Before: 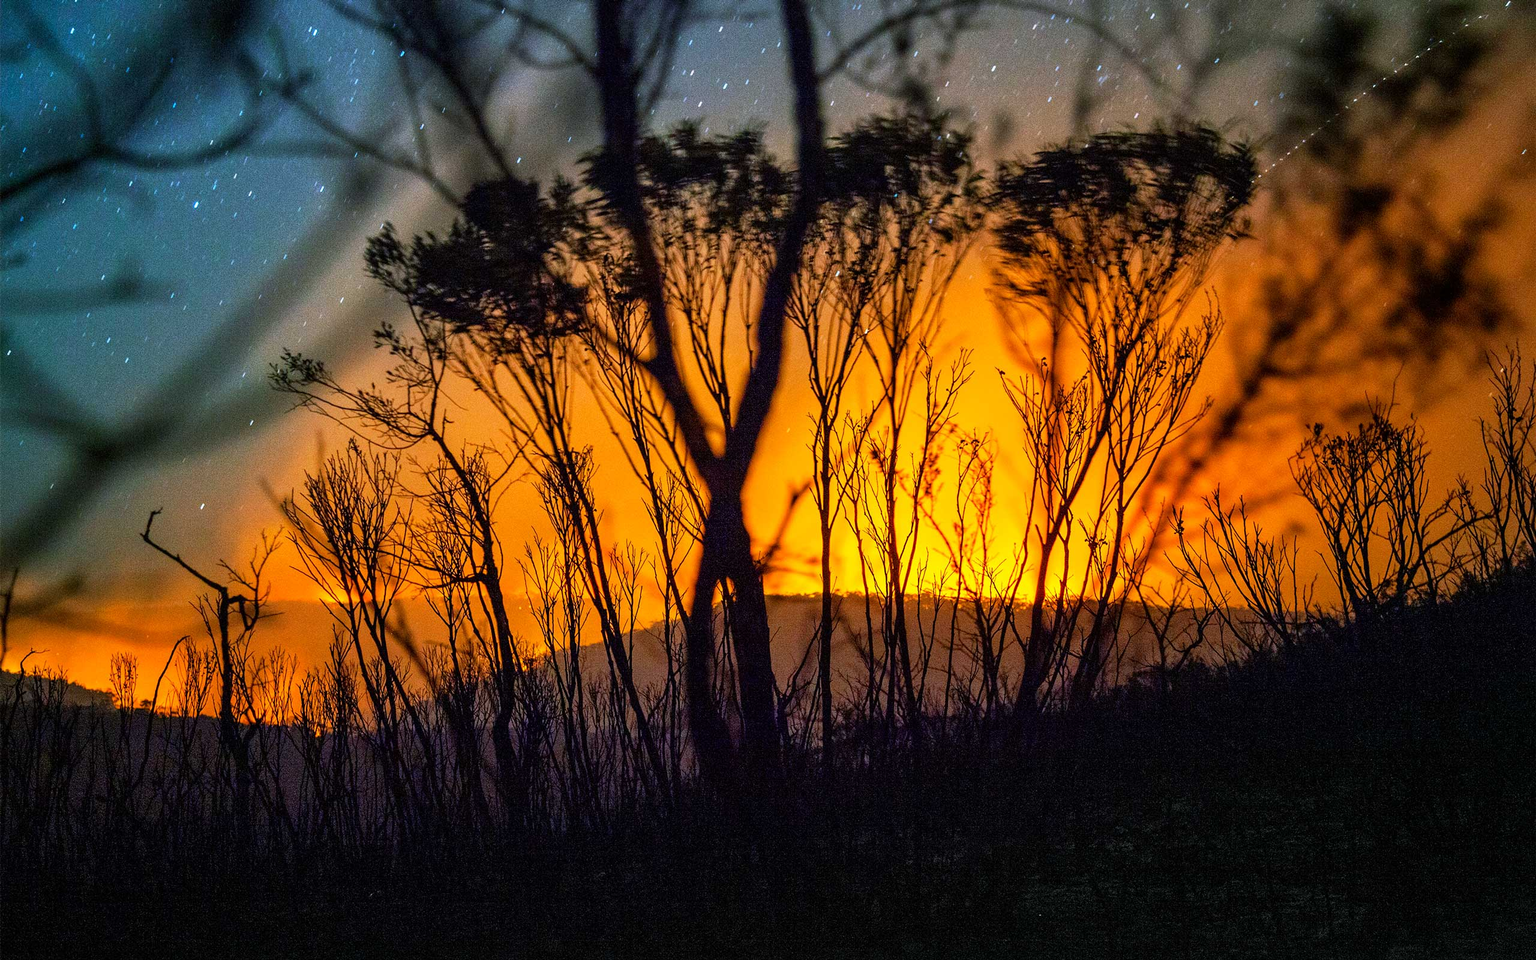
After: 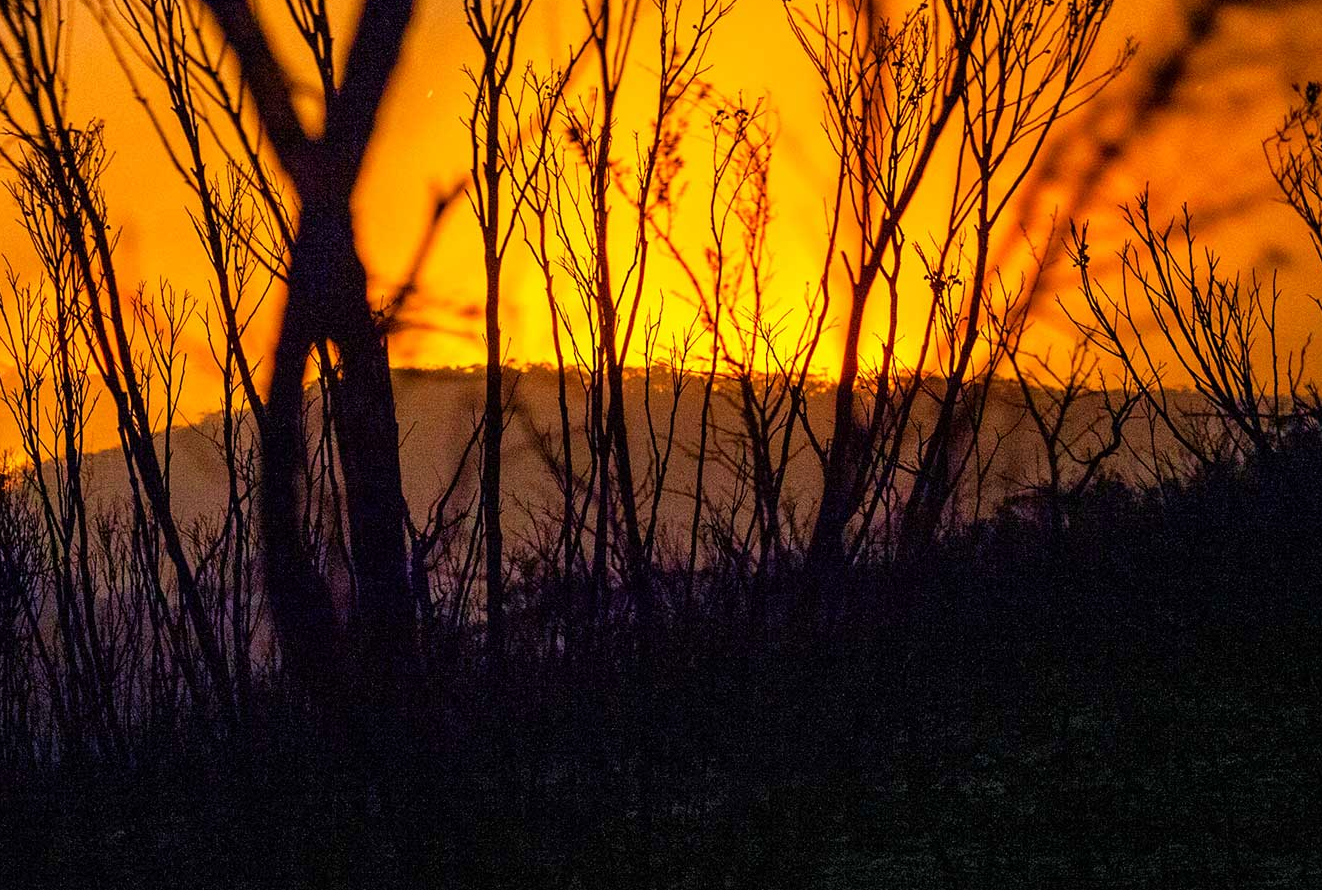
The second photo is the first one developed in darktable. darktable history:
crop: left 34.557%, top 38.954%, right 13.791%, bottom 5.398%
velvia: on, module defaults
